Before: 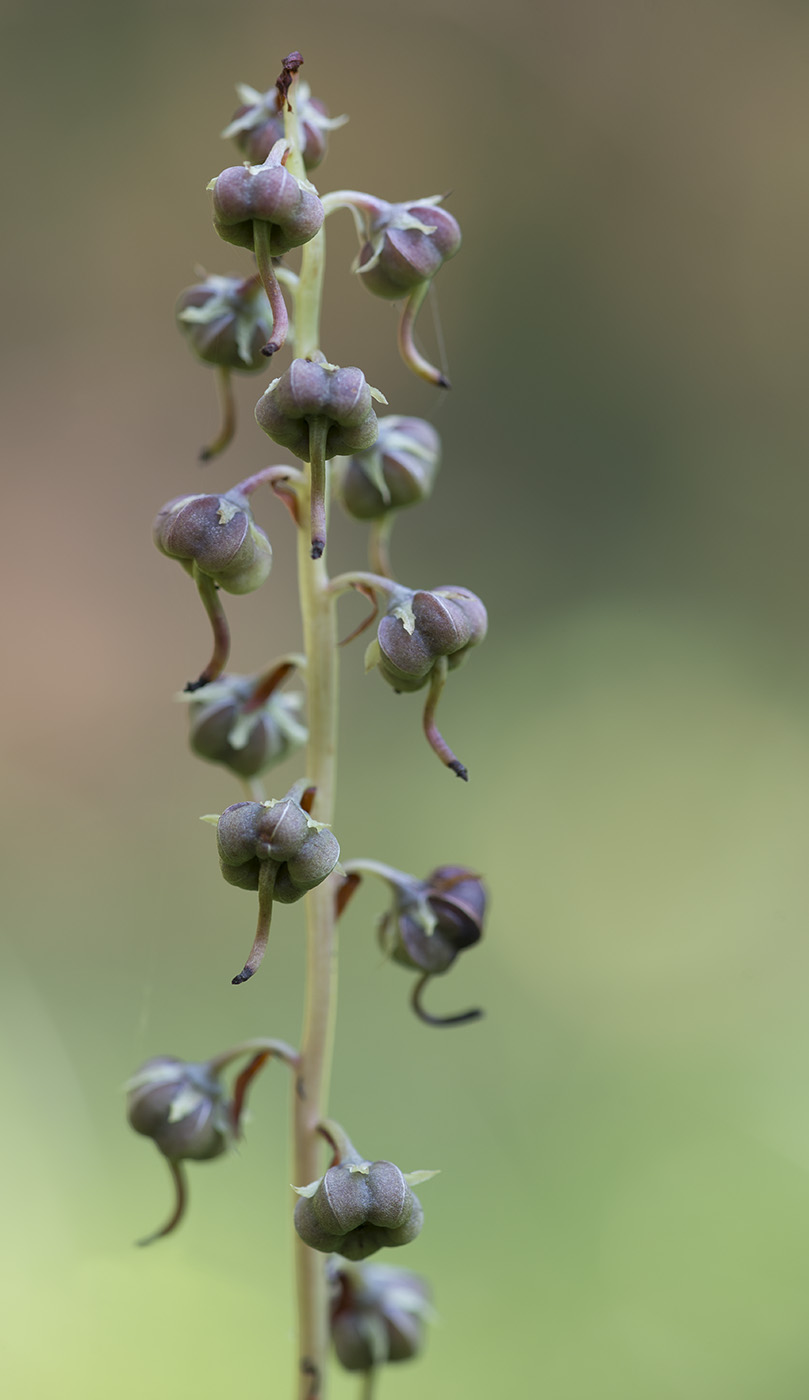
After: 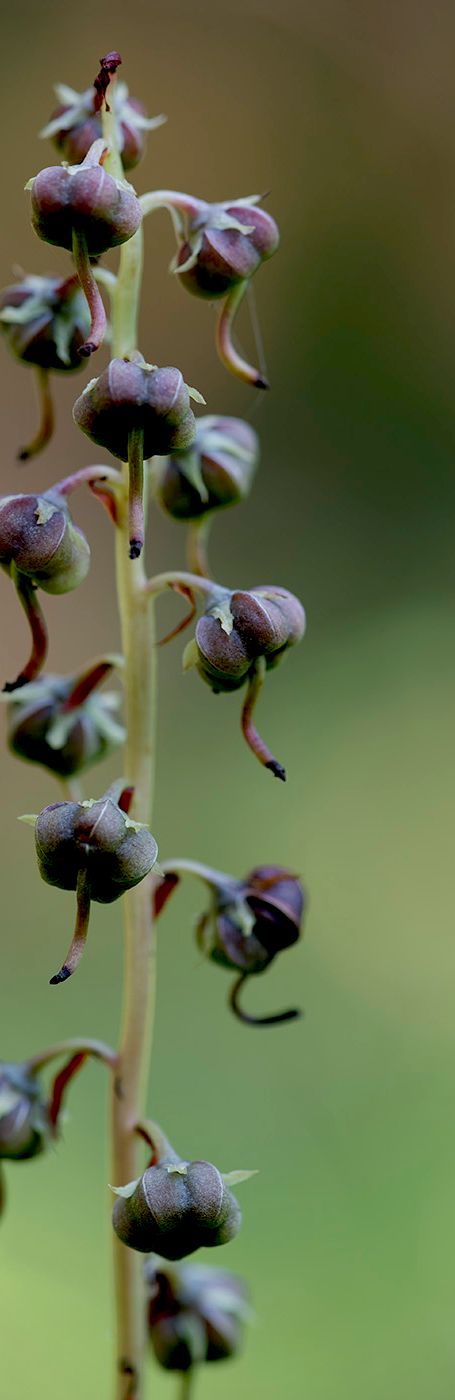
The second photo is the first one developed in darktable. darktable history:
vignetting: fall-off start 97%, fall-off radius 100%, width/height ratio 0.609, unbound false
crop and rotate: left 22.516%, right 21.234%
exposure: black level correction 0.046, exposure -0.228 EV, compensate highlight preservation false
